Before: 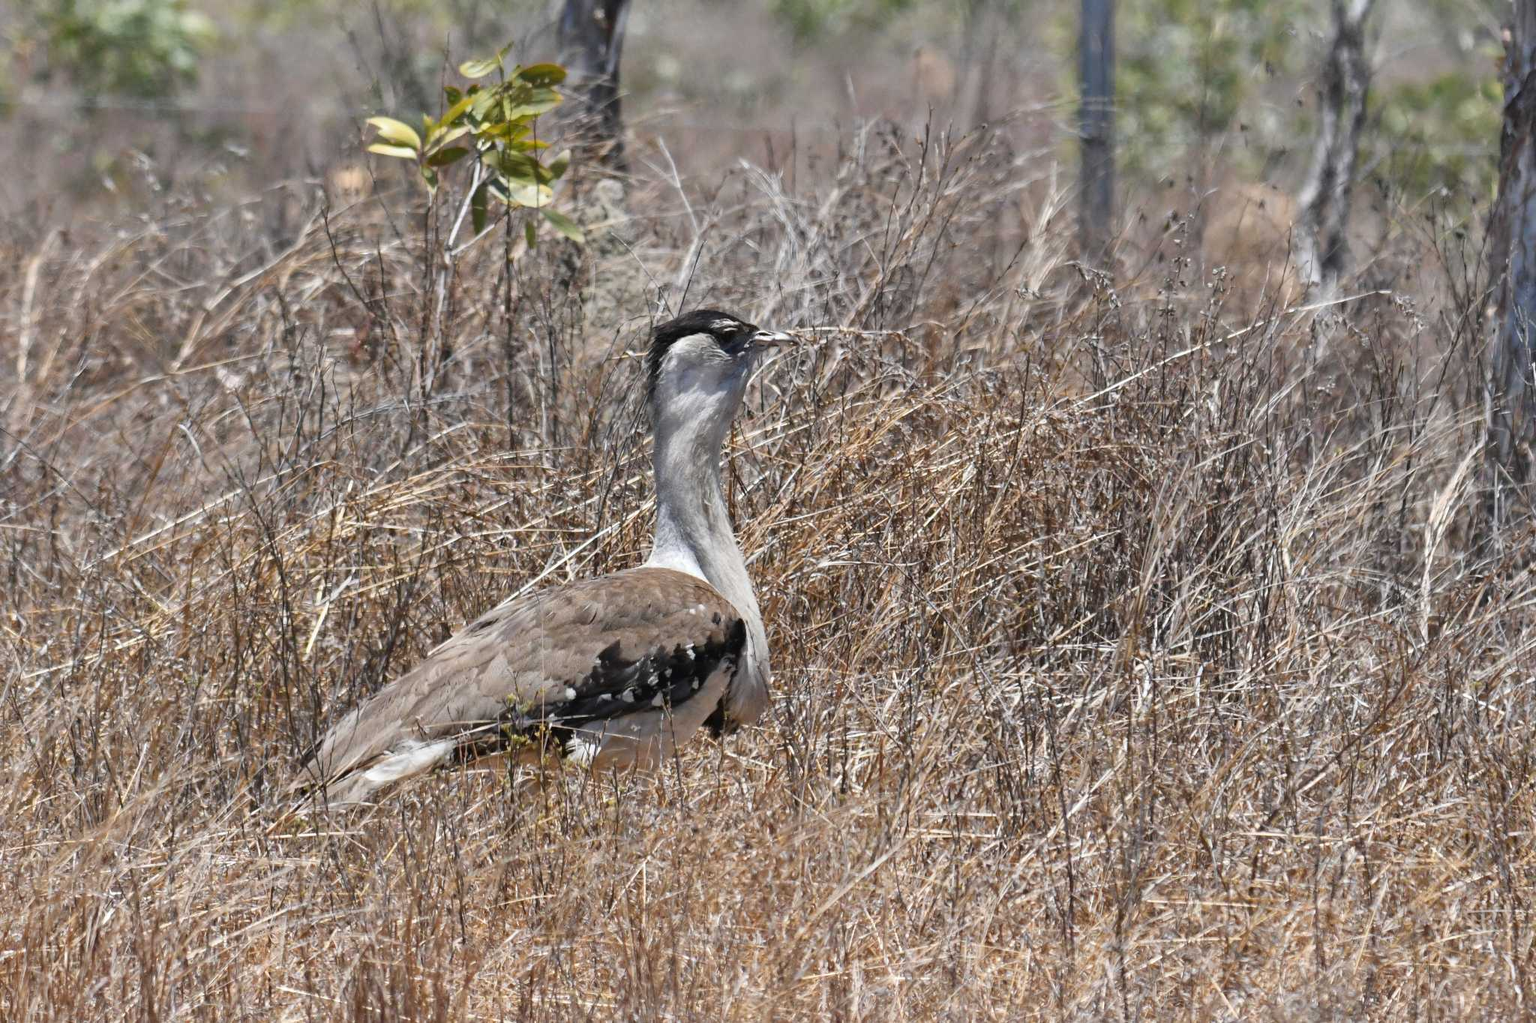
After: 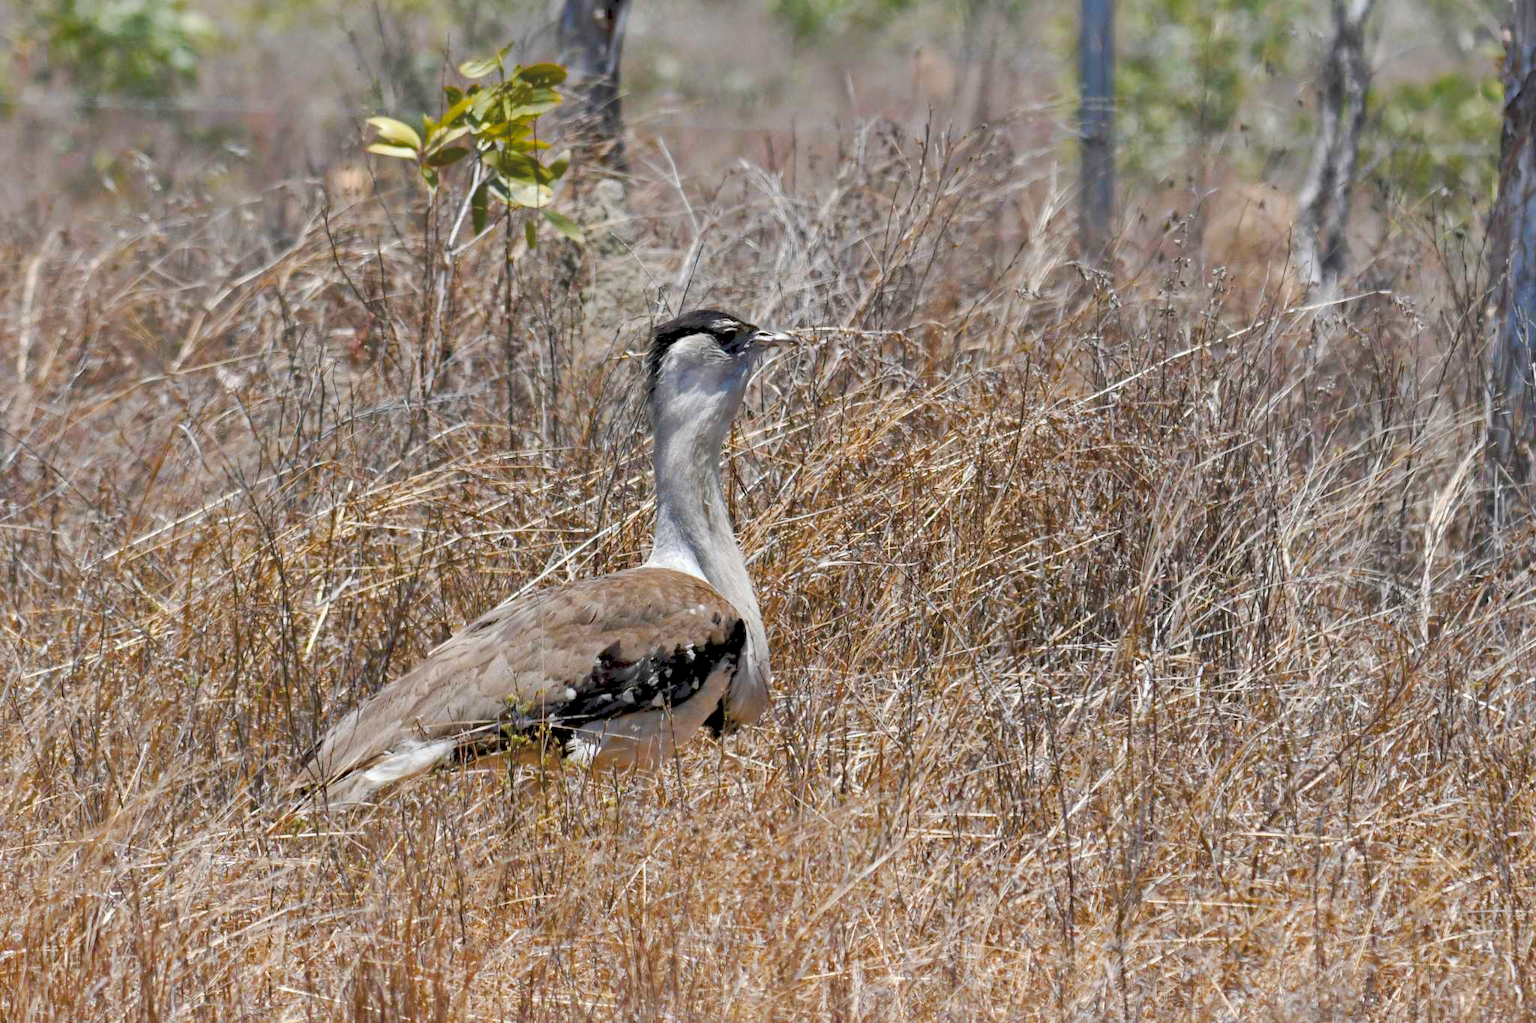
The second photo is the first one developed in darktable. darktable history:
color balance rgb: shadows lift › chroma 0.711%, shadows lift › hue 113.27°, perceptual saturation grading › global saturation 23.217%, perceptual saturation grading › highlights -23.646%, perceptual saturation grading › mid-tones 24.58%, perceptual saturation grading › shadows 40.846%, global vibrance 20%
tone curve: curves: ch0 [(0, 0) (0.003, 0.125) (0.011, 0.139) (0.025, 0.155) (0.044, 0.174) (0.069, 0.192) (0.1, 0.211) (0.136, 0.234) (0.177, 0.262) (0.224, 0.296) (0.277, 0.337) (0.335, 0.385) (0.399, 0.436) (0.468, 0.5) (0.543, 0.573) (0.623, 0.644) (0.709, 0.713) (0.801, 0.791) (0.898, 0.881) (1, 1)], preserve colors none
exposure: black level correction 0.013, compensate highlight preservation false
